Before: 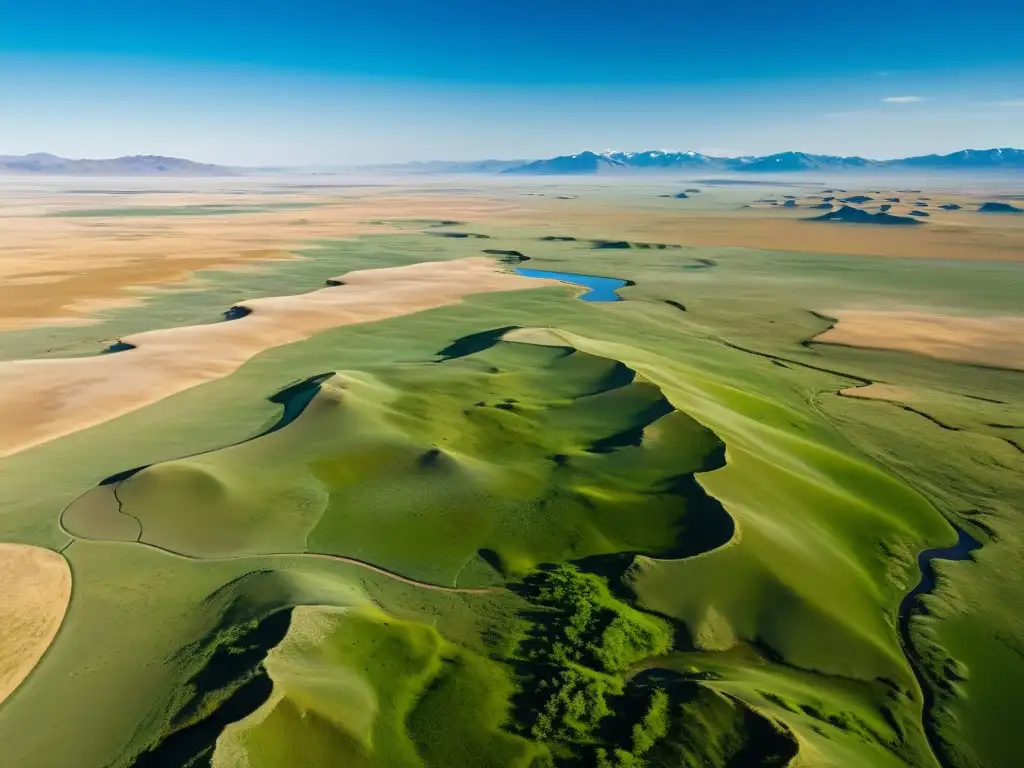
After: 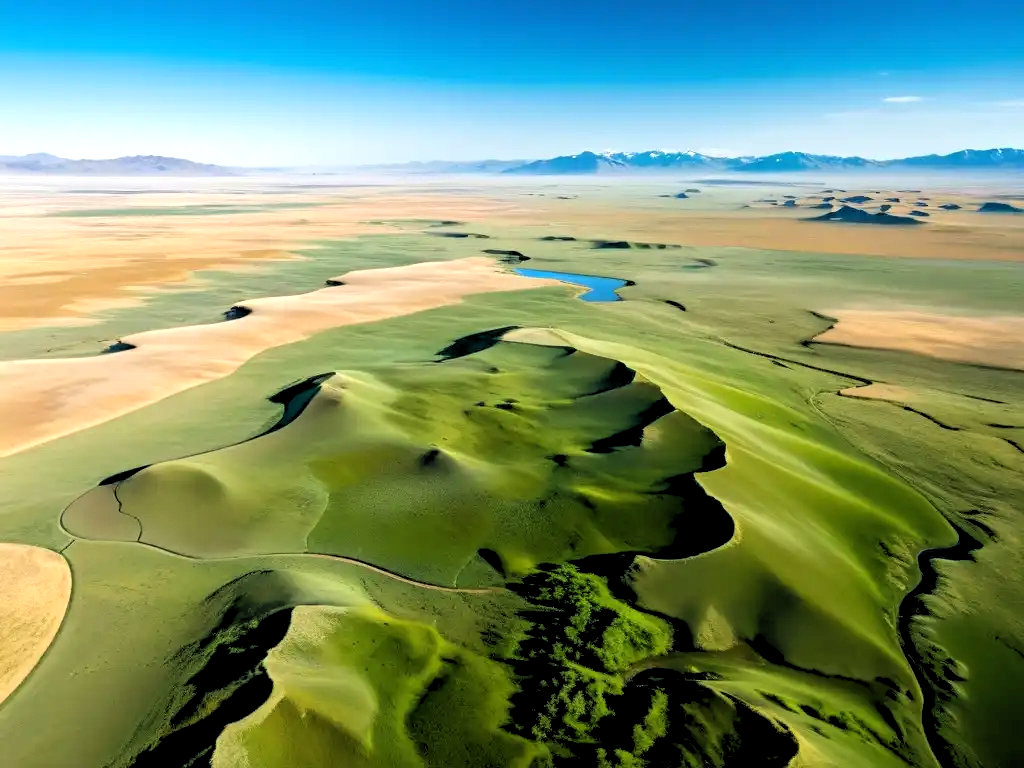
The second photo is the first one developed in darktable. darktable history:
tone equalizer: -8 EV -0.417 EV, -7 EV -0.389 EV, -6 EV -0.333 EV, -5 EV -0.222 EV, -3 EV 0.222 EV, -2 EV 0.333 EV, -1 EV 0.389 EV, +0 EV 0.417 EV, edges refinement/feathering 500, mask exposure compensation -1.57 EV, preserve details no
rgb levels: levels [[0.013, 0.434, 0.89], [0, 0.5, 1], [0, 0.5, 1]]
